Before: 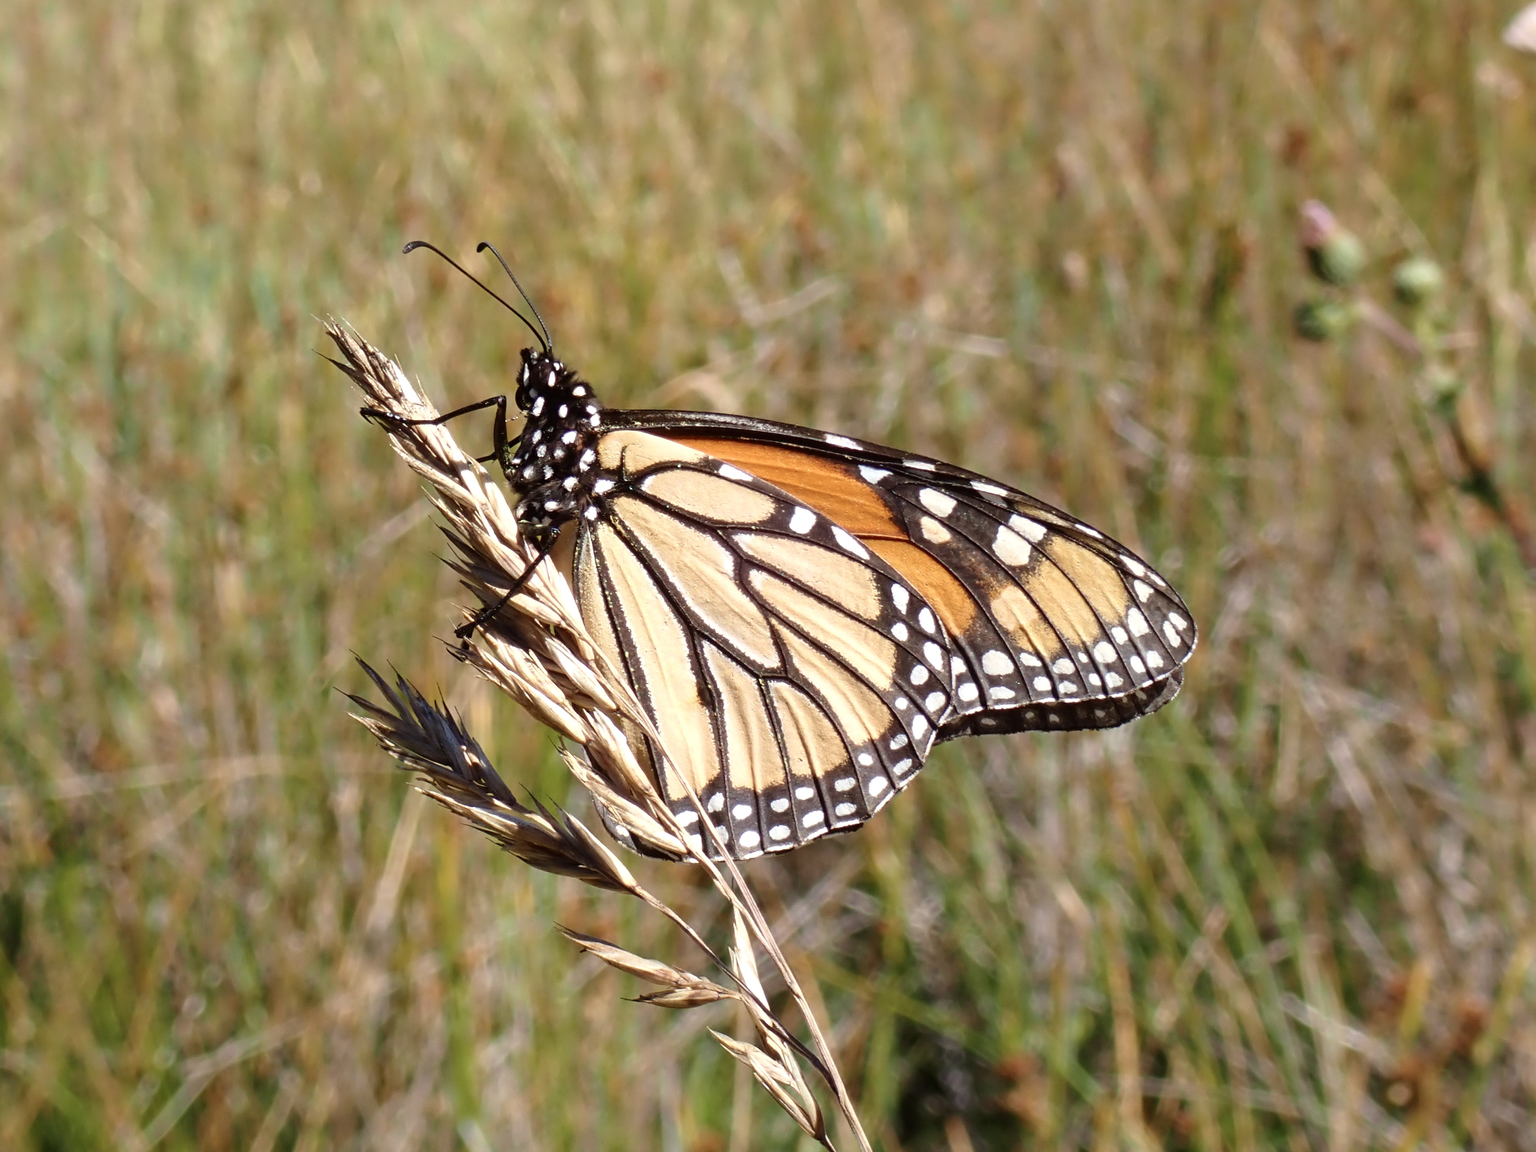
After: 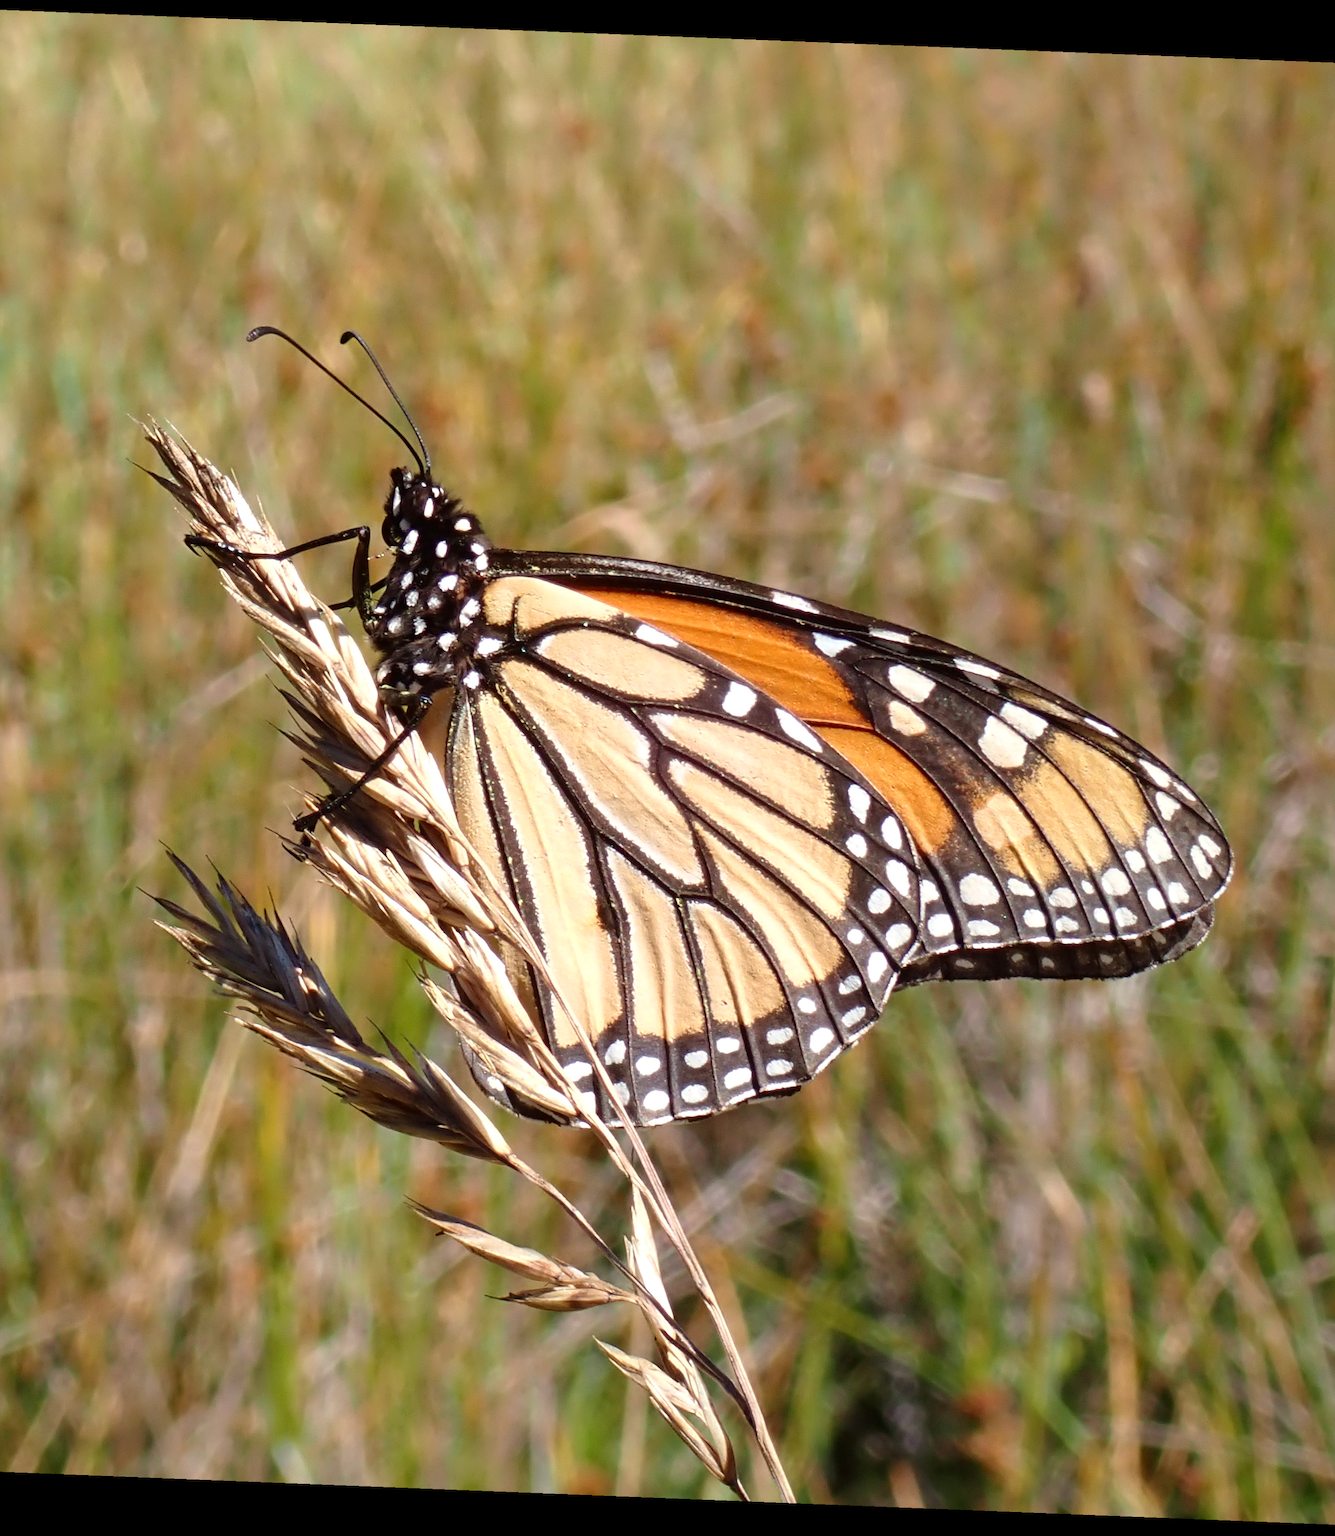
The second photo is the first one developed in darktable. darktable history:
crop and rotate: left 15.446%, right 17.836%
rotate and perspective: rotation 2.27°, automatic cropping off
